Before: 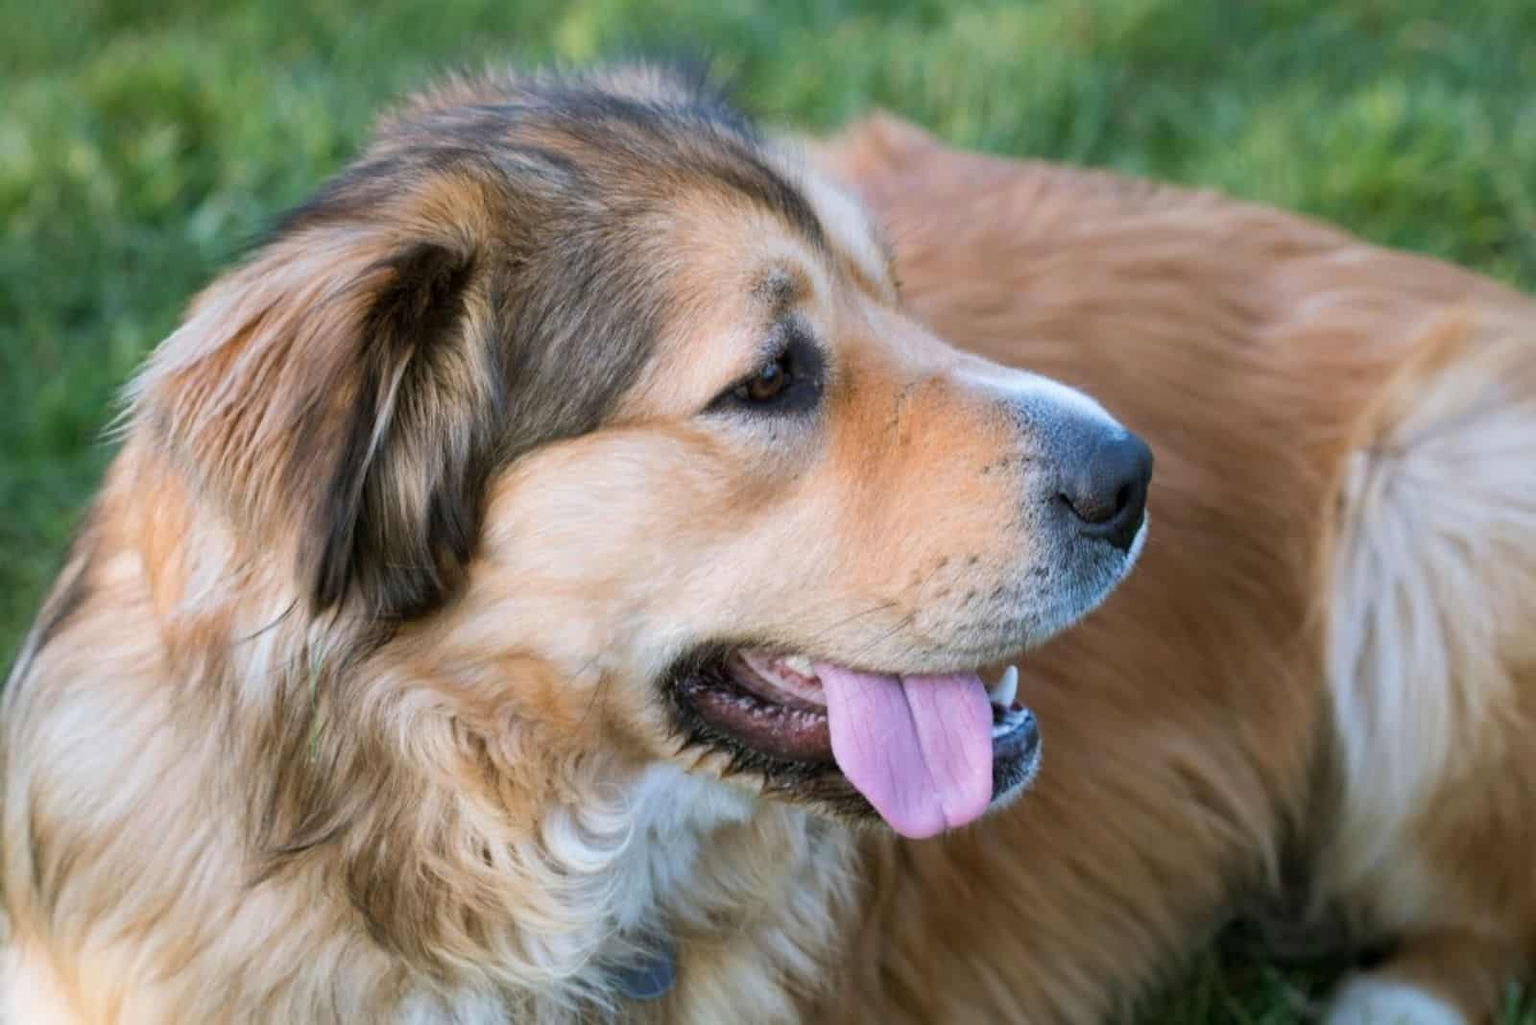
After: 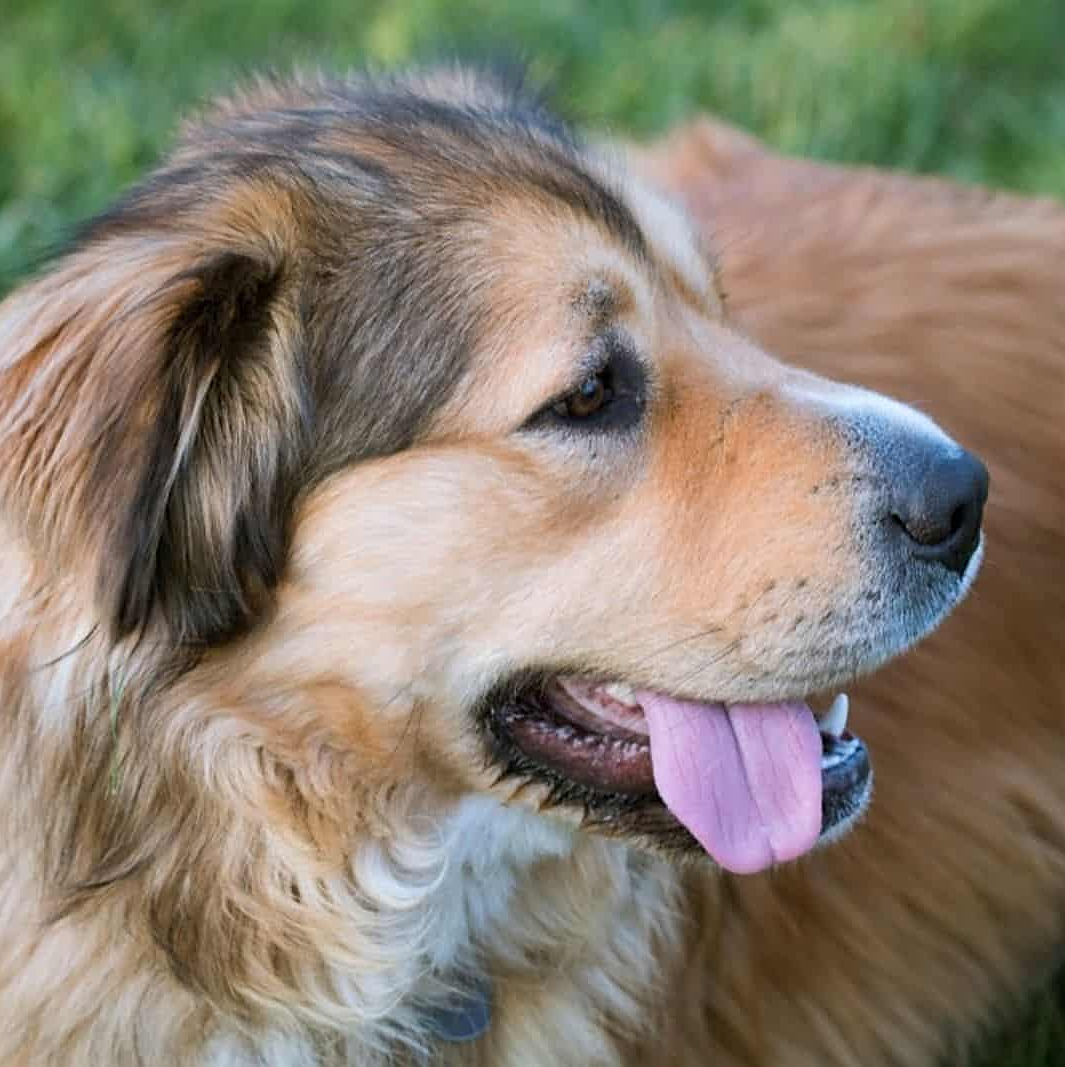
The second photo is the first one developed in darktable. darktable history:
crop and rotate: left 13.369%, right 20.03%
sharpen: on, module defaults
